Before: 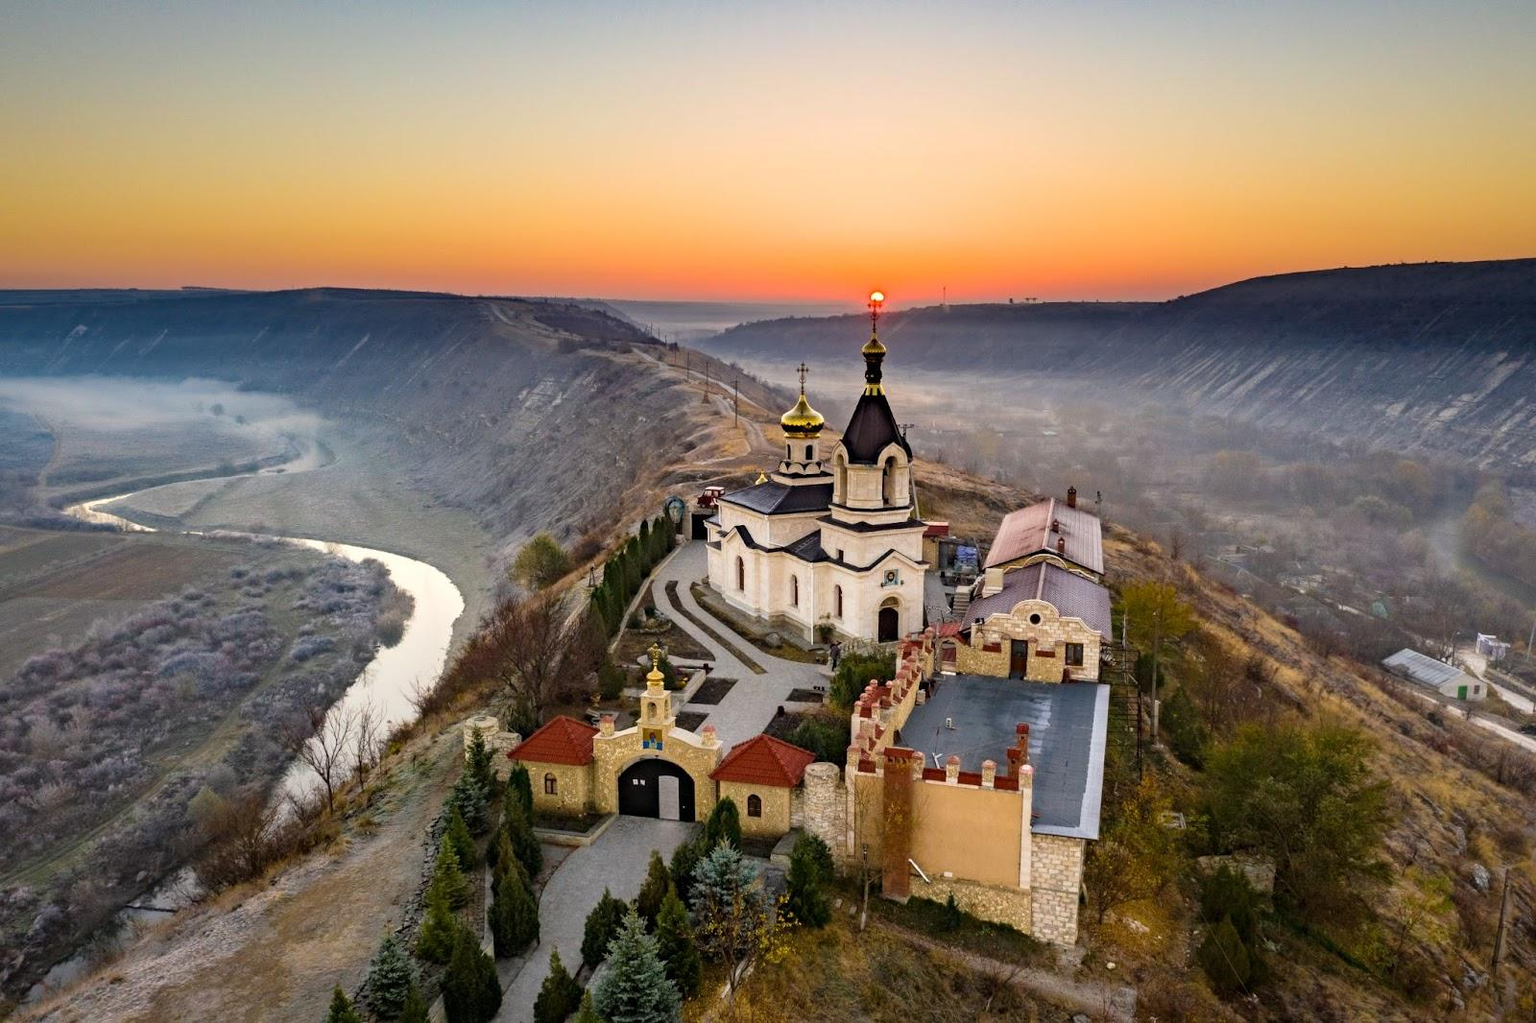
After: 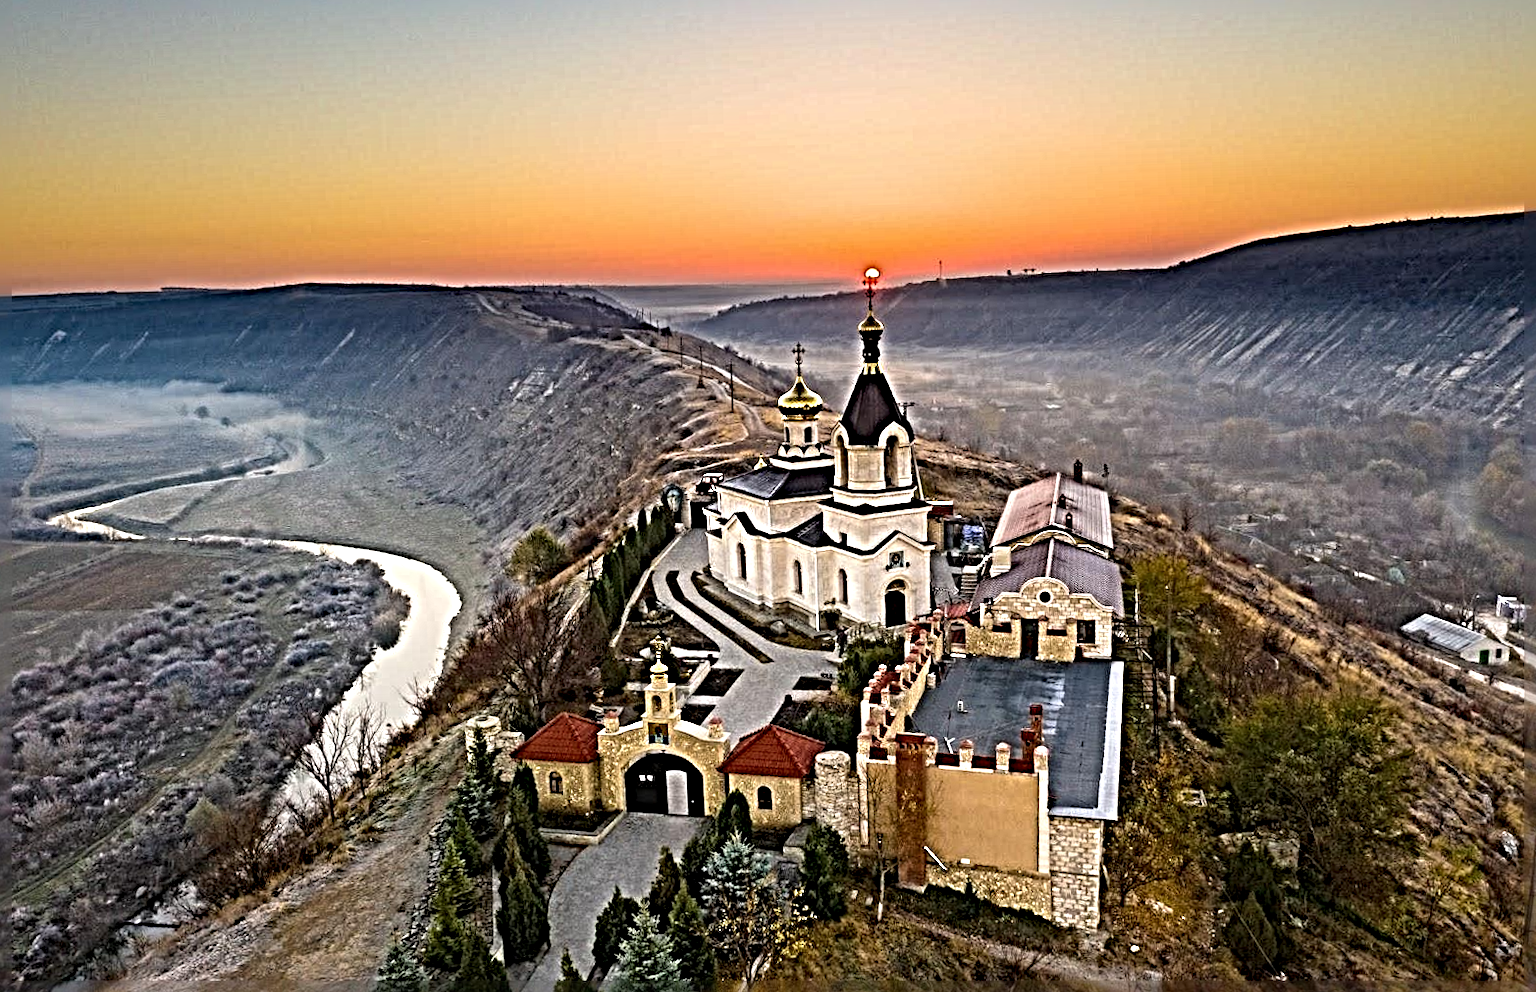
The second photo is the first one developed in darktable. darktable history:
rotate and perspective: rotation -2°, crop left 0.022, crop right 0.978, crop top 0.049, crop bottom 0.951
sharpen: radius 6.3, amount 1.8, threshold 0
